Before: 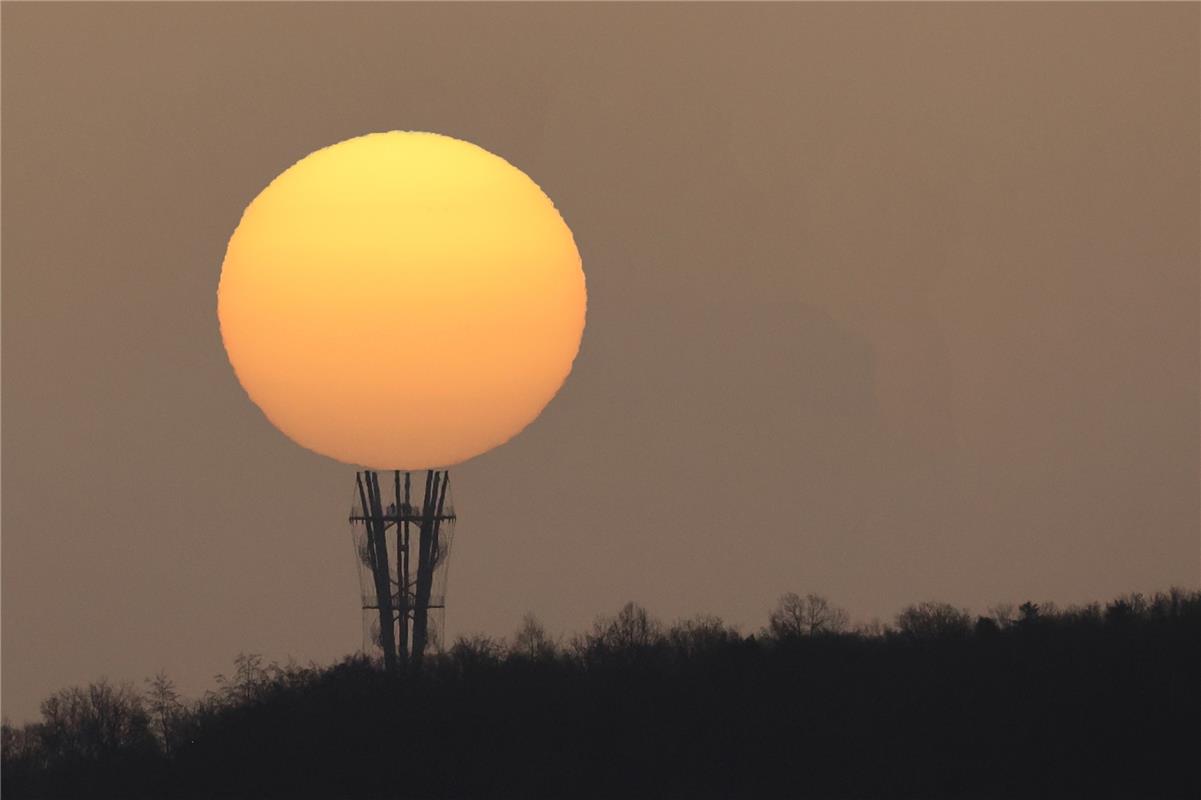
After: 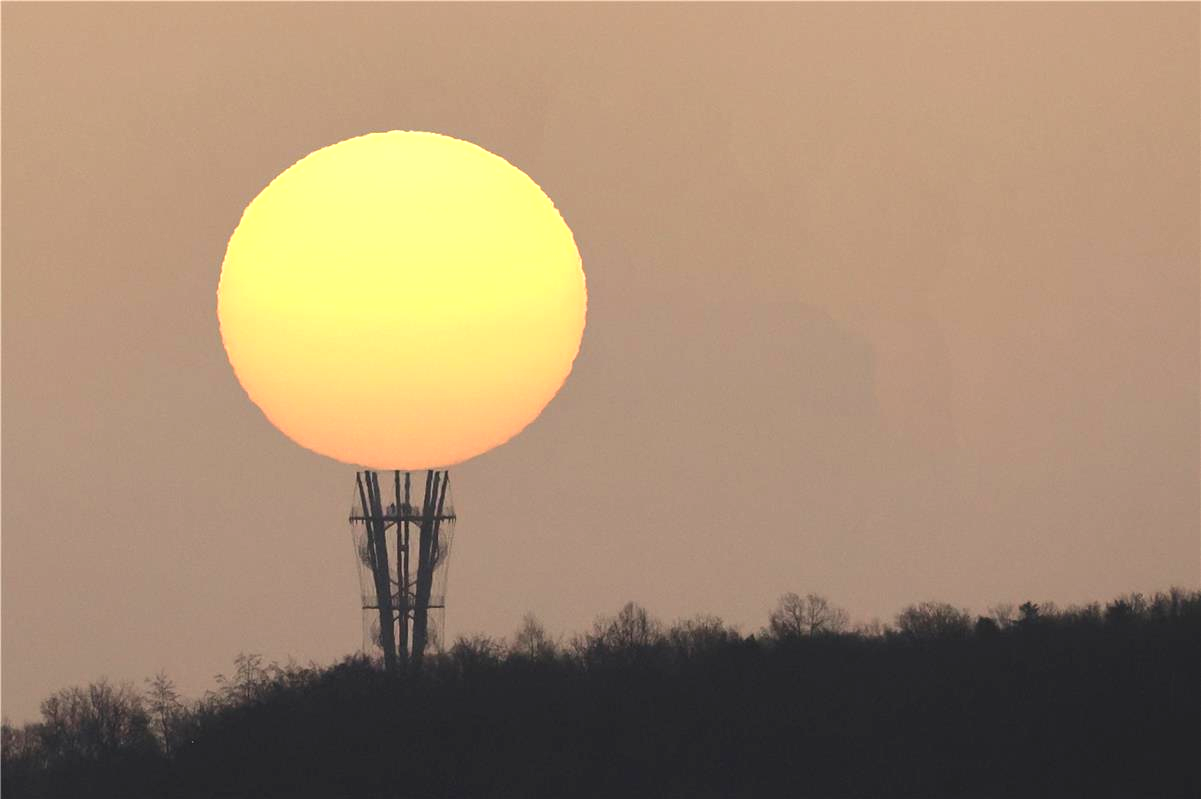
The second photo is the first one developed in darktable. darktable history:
exposure: black level correction 0, exposure 1 EV, compensate exposure bias true, compensate highlight preservation false
crop: bottom 0.071%
